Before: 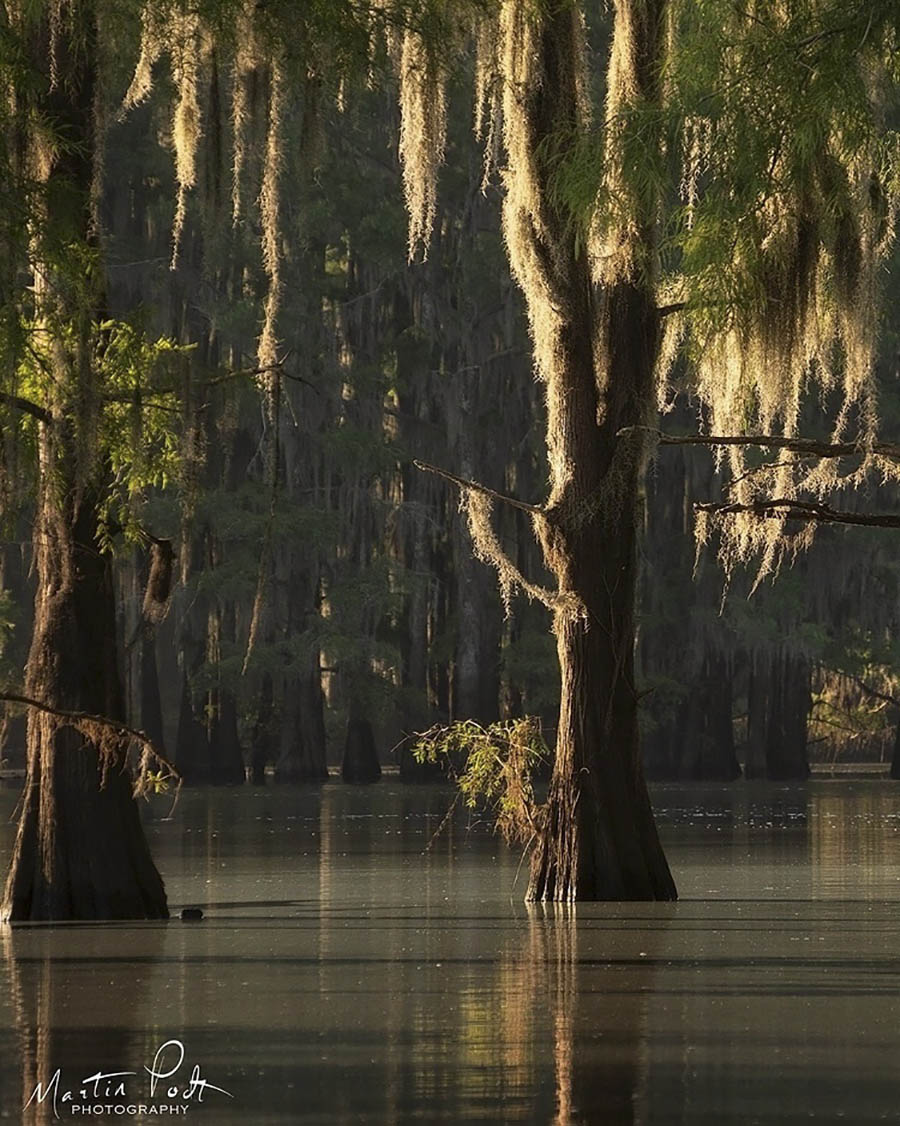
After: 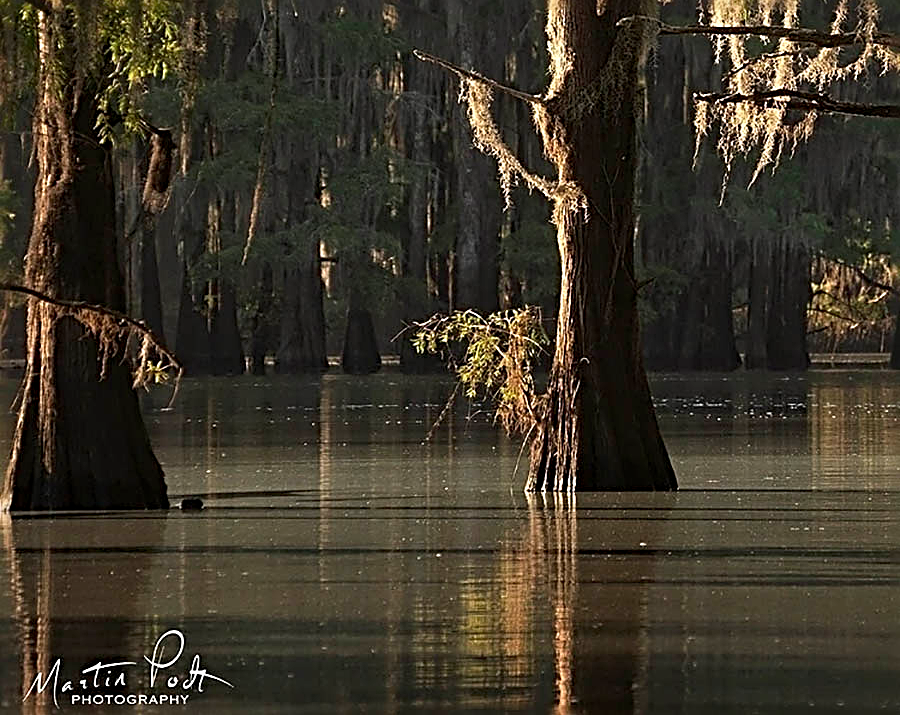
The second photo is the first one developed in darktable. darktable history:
crop and rotate: top 36.435%
sharpen: radius 3.69, amount 0.928
exposure: compensate exposure bias true, compensate highlight preservation false
